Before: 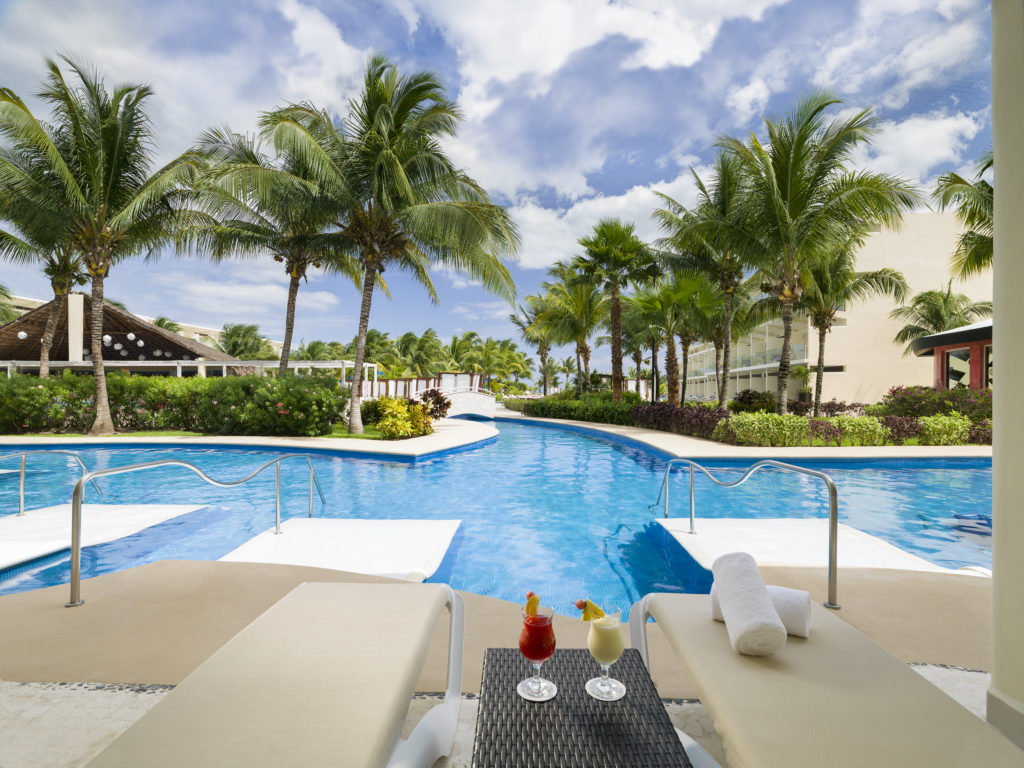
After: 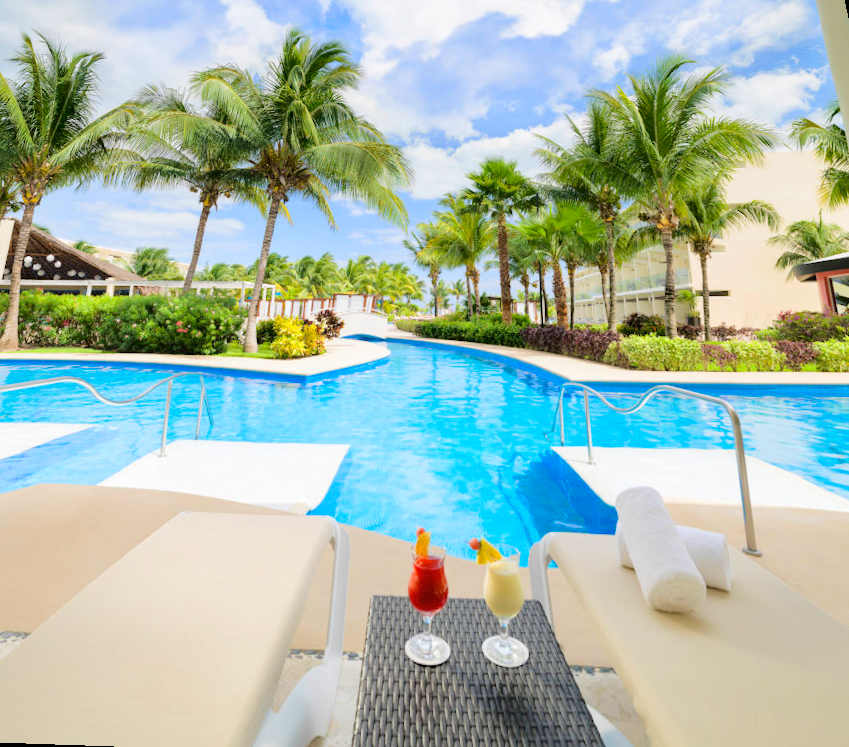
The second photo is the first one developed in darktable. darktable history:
color zones: curves: ch0 [(0.068, 0.464) (0.25, 0.5) (0.48, 0.508) (0.75, 0.536) (0.886, 0.476) (0.967, 0.456)]; ch1 [(0.066, 0.456) (0.25, 0.5) (0.616, 0.508) (0.746, 0.56) (0.934, 0.444)]
rotate and perspective: rotation 0.72°, lens shift (vertical) -0.352, lens shift (horizontal) -0.051, crop left 0.152, crop right 0.859, crop top 0.019, crop bottom 0.964
tone curve: curves: ch0 [(0, 0) (0.26, 0.424) (0.417, 0.585) (1, 1)]
exposure: compensate highlight preservation false
